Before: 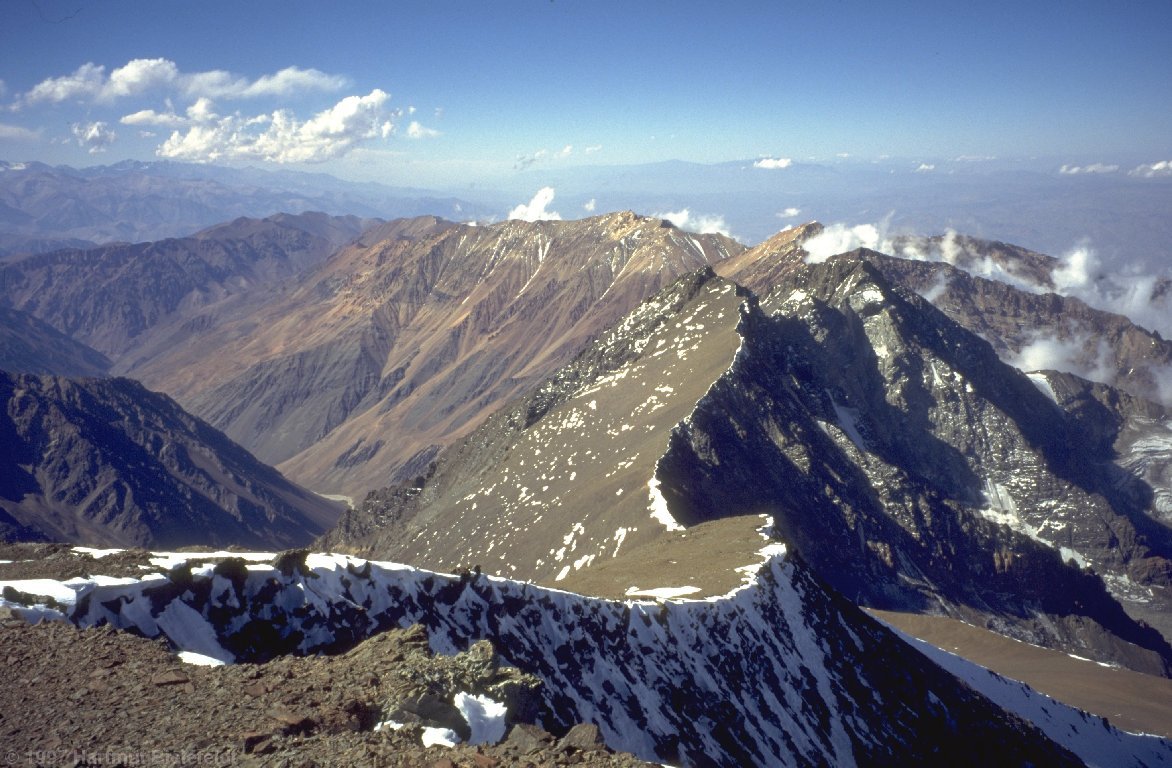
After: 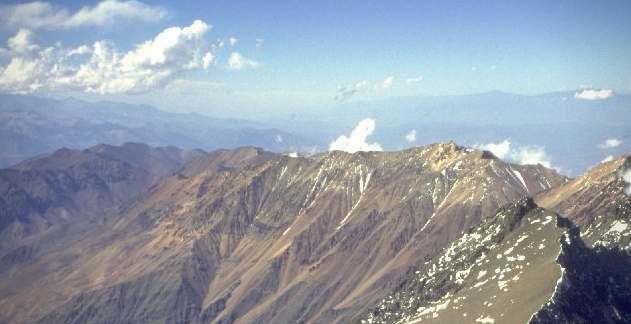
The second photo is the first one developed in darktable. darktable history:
crop: left 15.306%, top 9.065%, right 30.789%, bottom 48.638%
white balance: emerald 1
vignetting: saturation 0, unbound false
